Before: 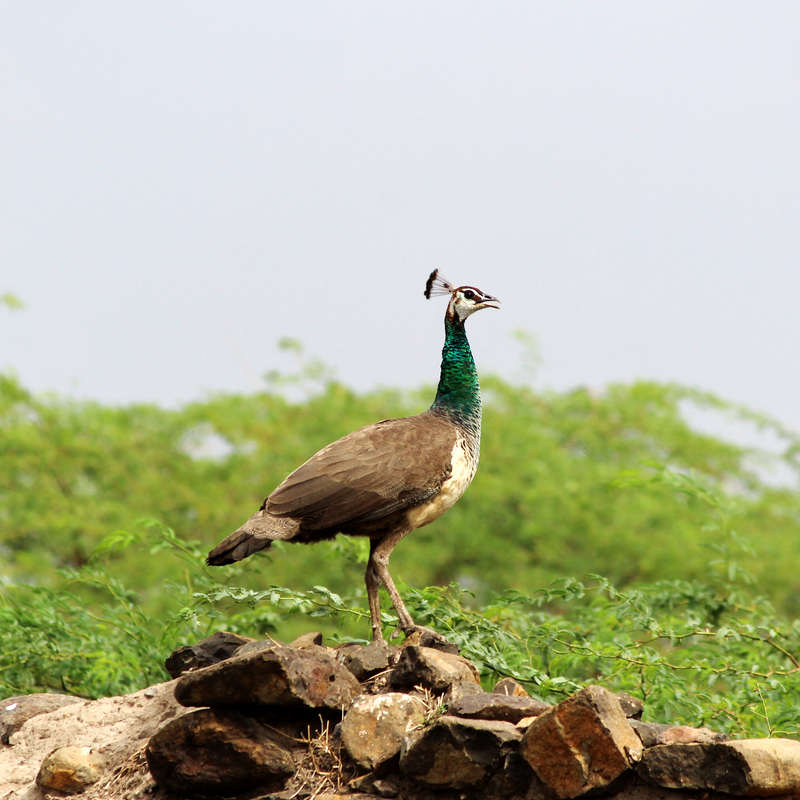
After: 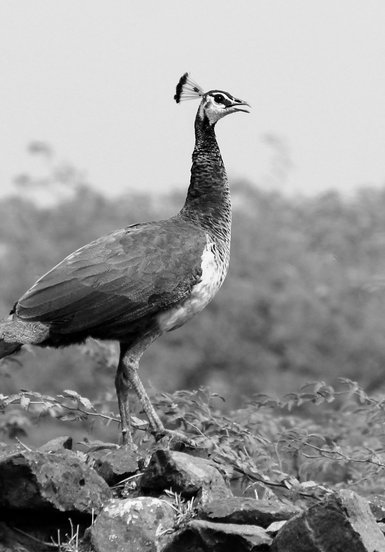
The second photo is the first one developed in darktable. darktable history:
crop: left 31.36%, top 24.61%, right 20.418%, bottom 6.333%
color calibration: output gray [0.267, 0.423, 0.267, 0], x 0.37, y 0.382, temperature 4307.32 K
